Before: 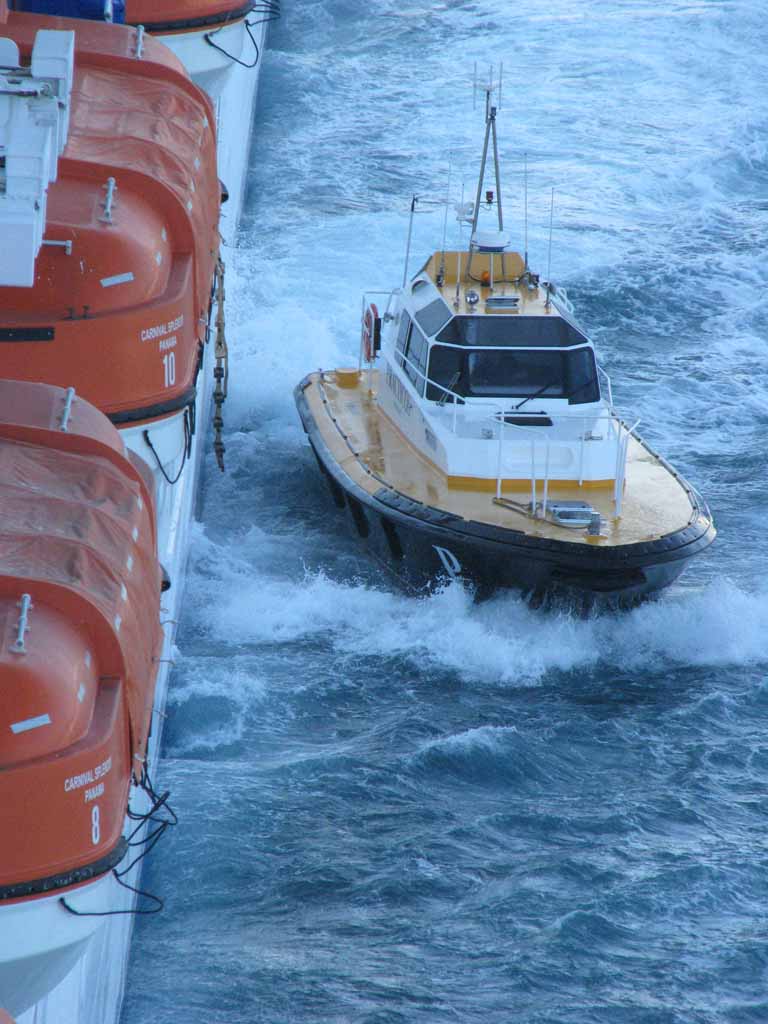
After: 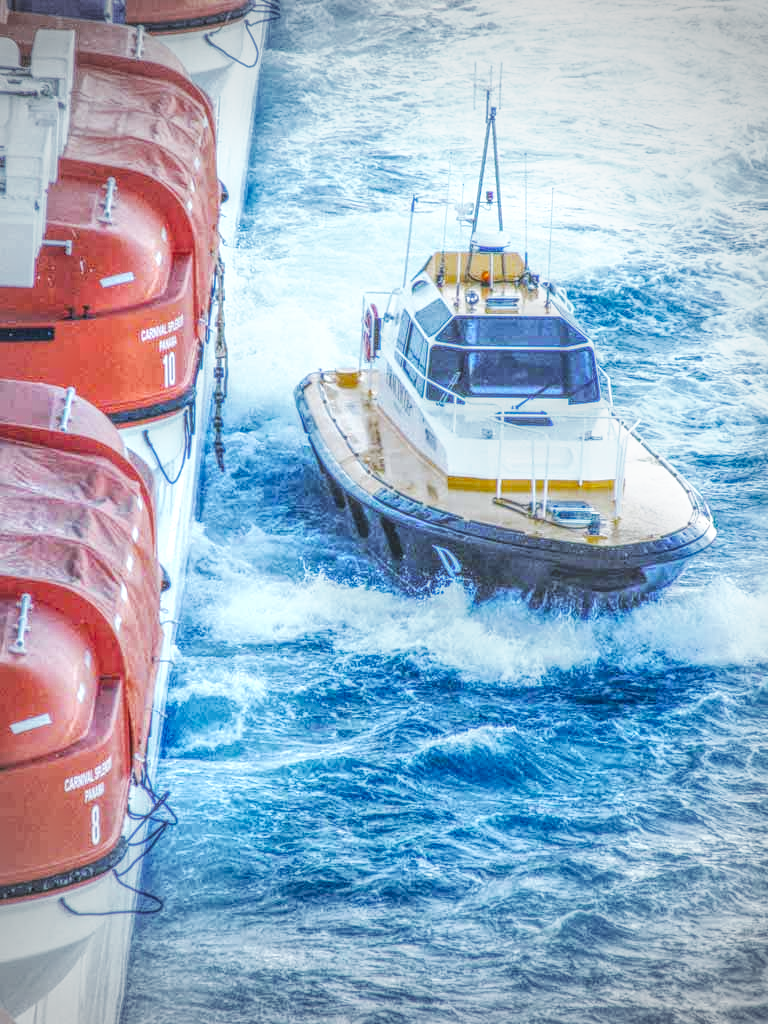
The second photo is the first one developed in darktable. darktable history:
local contrast: highlights 0%, shadows 0%, detail 200%, midtone range 0.25
base curve: curves: ch0 [(0, 0) (0.007, 0.004) (0.027, 0.03) (0.046, 0.07) (0.207, 0.54) (0.442, 0.872) (0.673, 0.972) (1, 1)], preserve colors none
vignetting: fall-off start 67.15%, brightness -0.442, saturation -0.691, width/height ratio 1.011, unbound false
